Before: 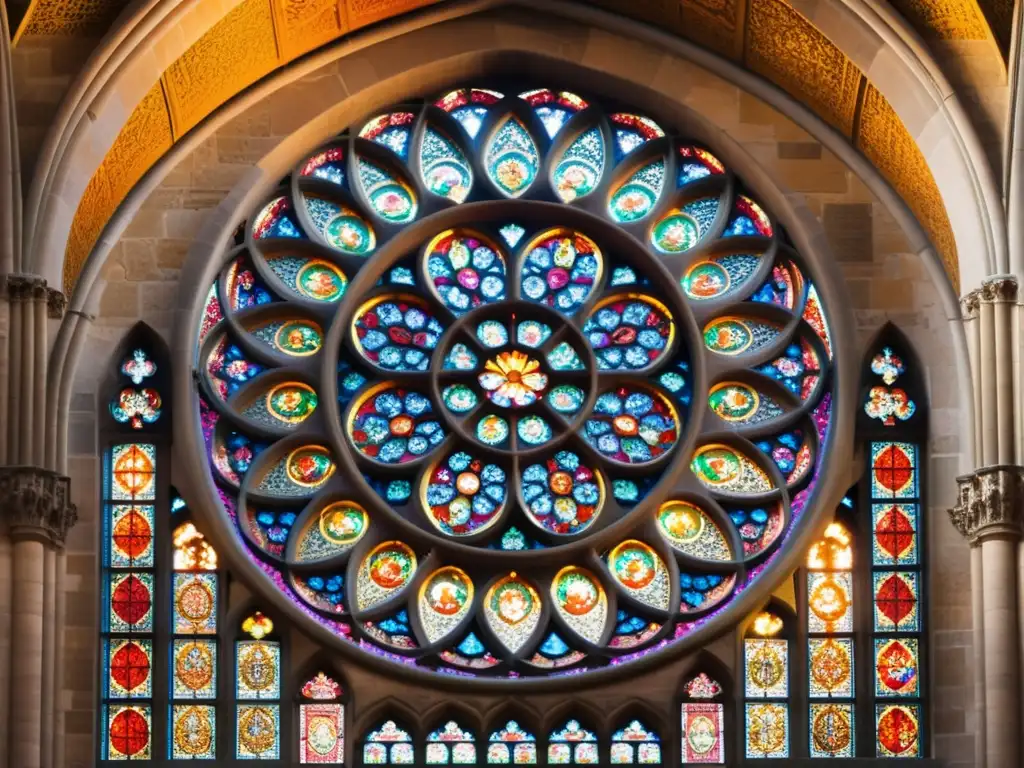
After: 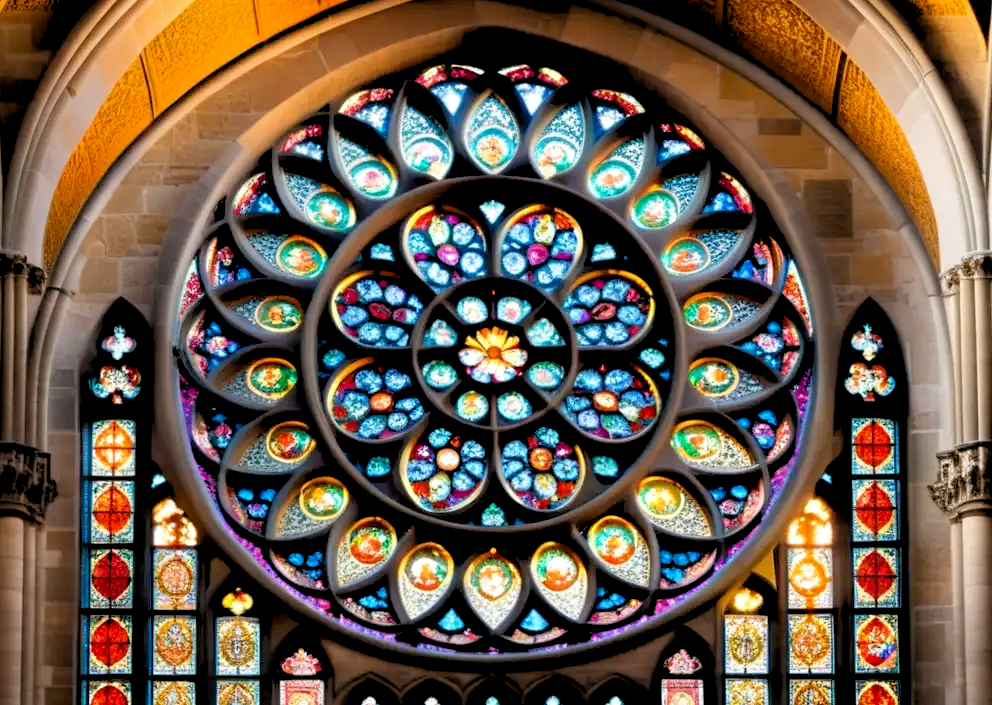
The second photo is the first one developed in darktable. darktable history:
rgb levels: levels [[0.013, 0.434, 0.89], [0, 0.5, 1], [0, 0.5, 1]]
exposure: black level correction 0.009, compensate highlight preservation false
crop: left 1.964%, top 3.251%, right 1.122%, bottom 4.933%
